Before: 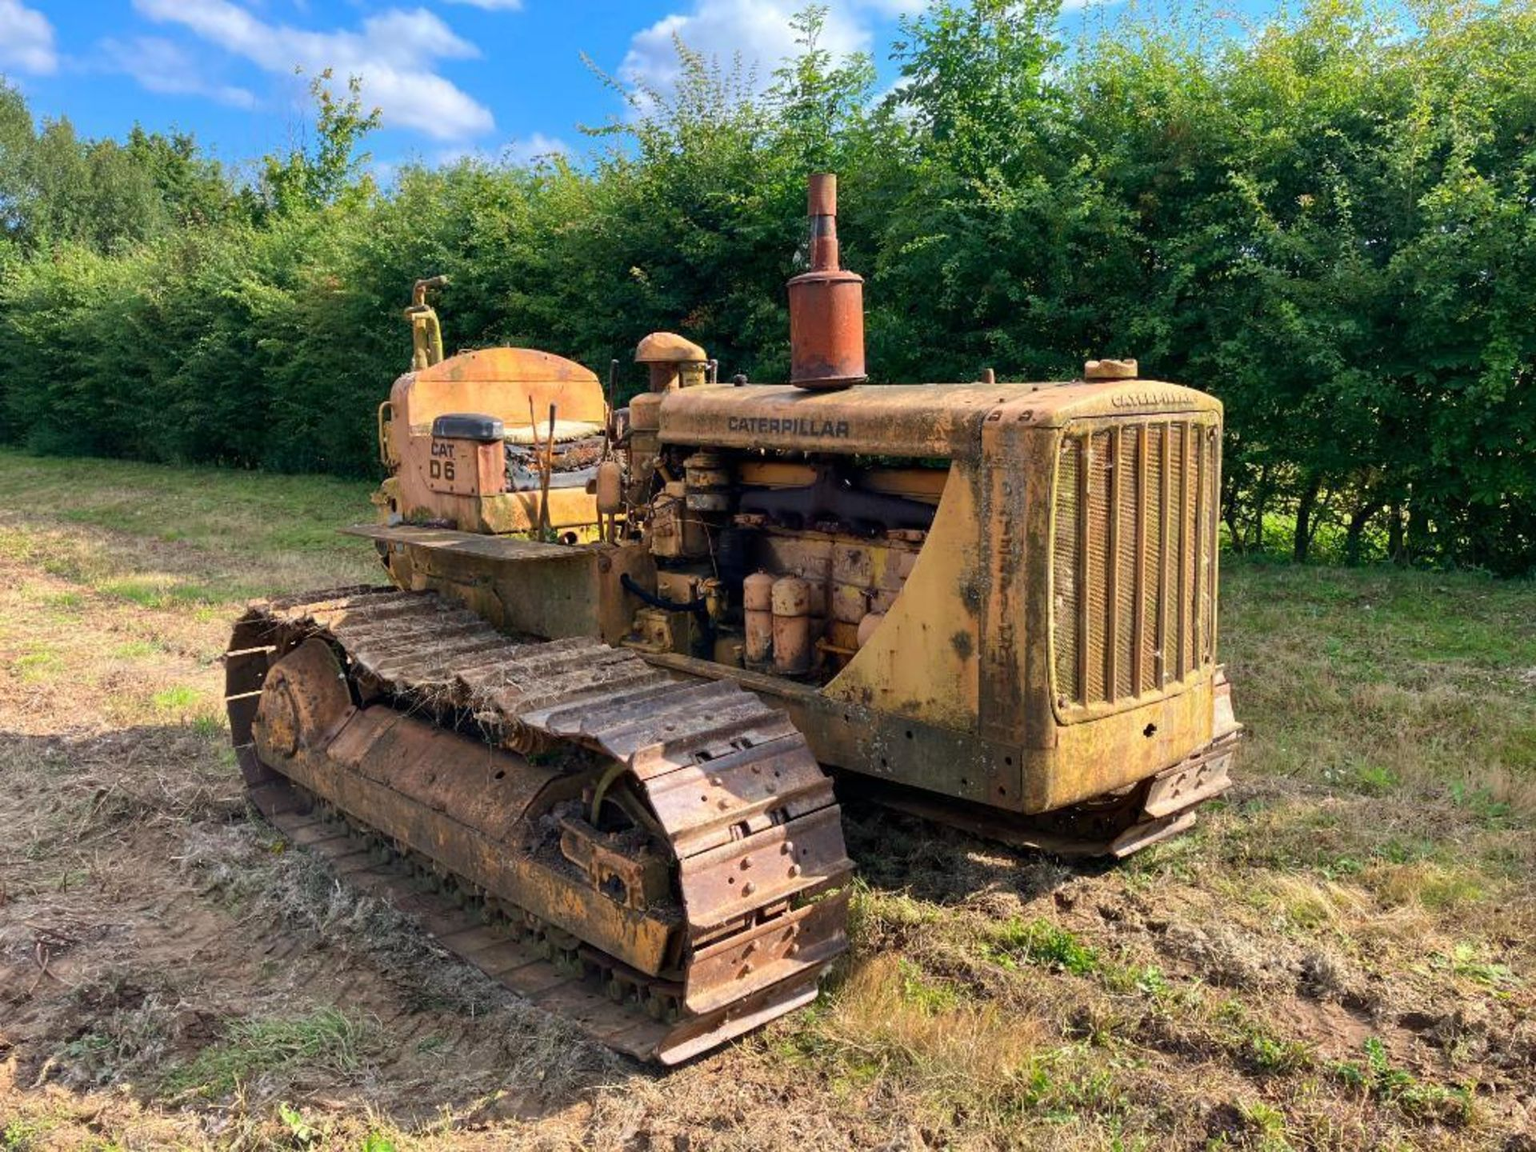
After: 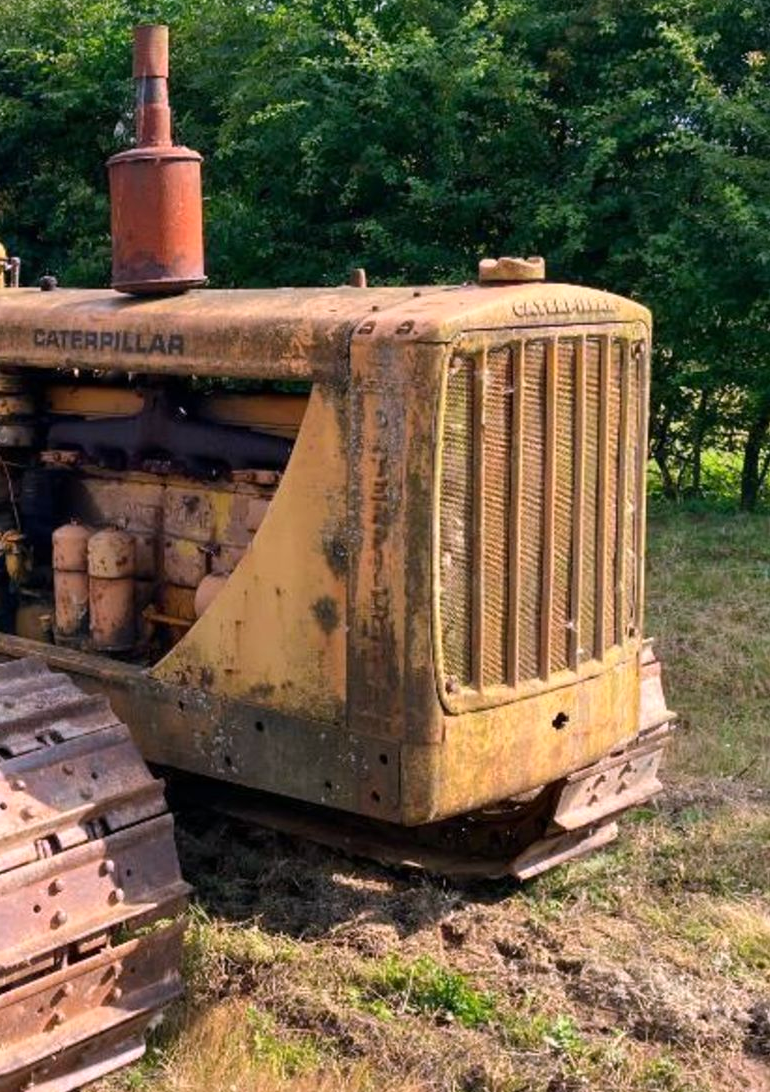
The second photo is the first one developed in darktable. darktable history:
white balance: red 1.05, blue 1.072
crop: left 45.721%, top 13.393%, right 14.118%, bottom 10.01%
